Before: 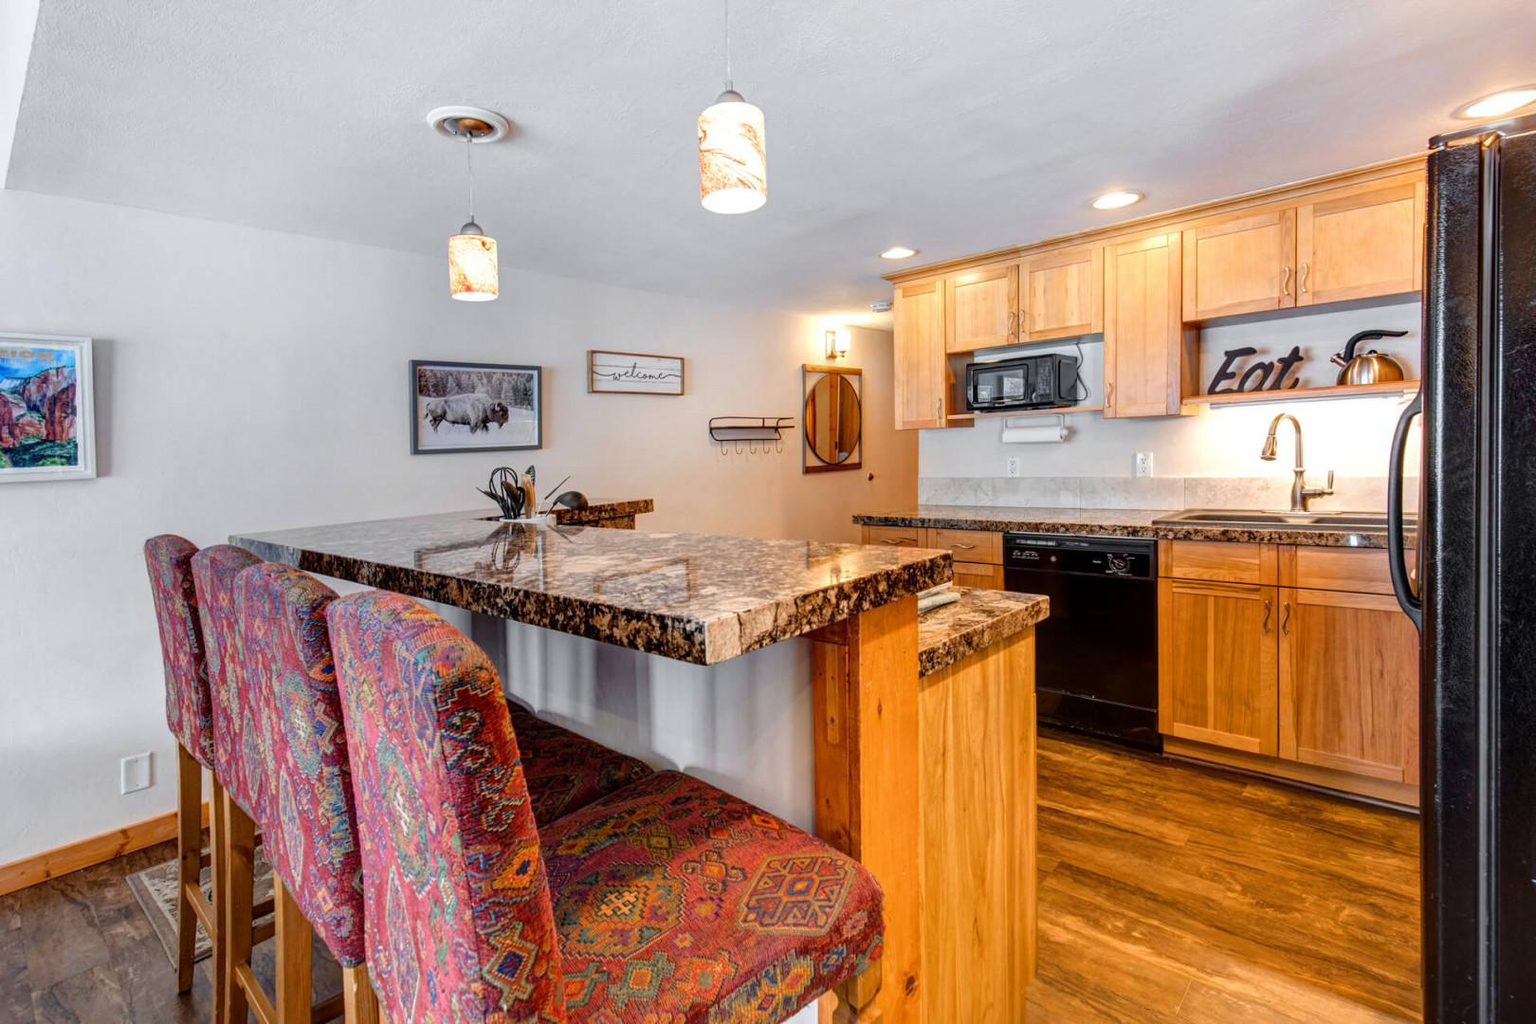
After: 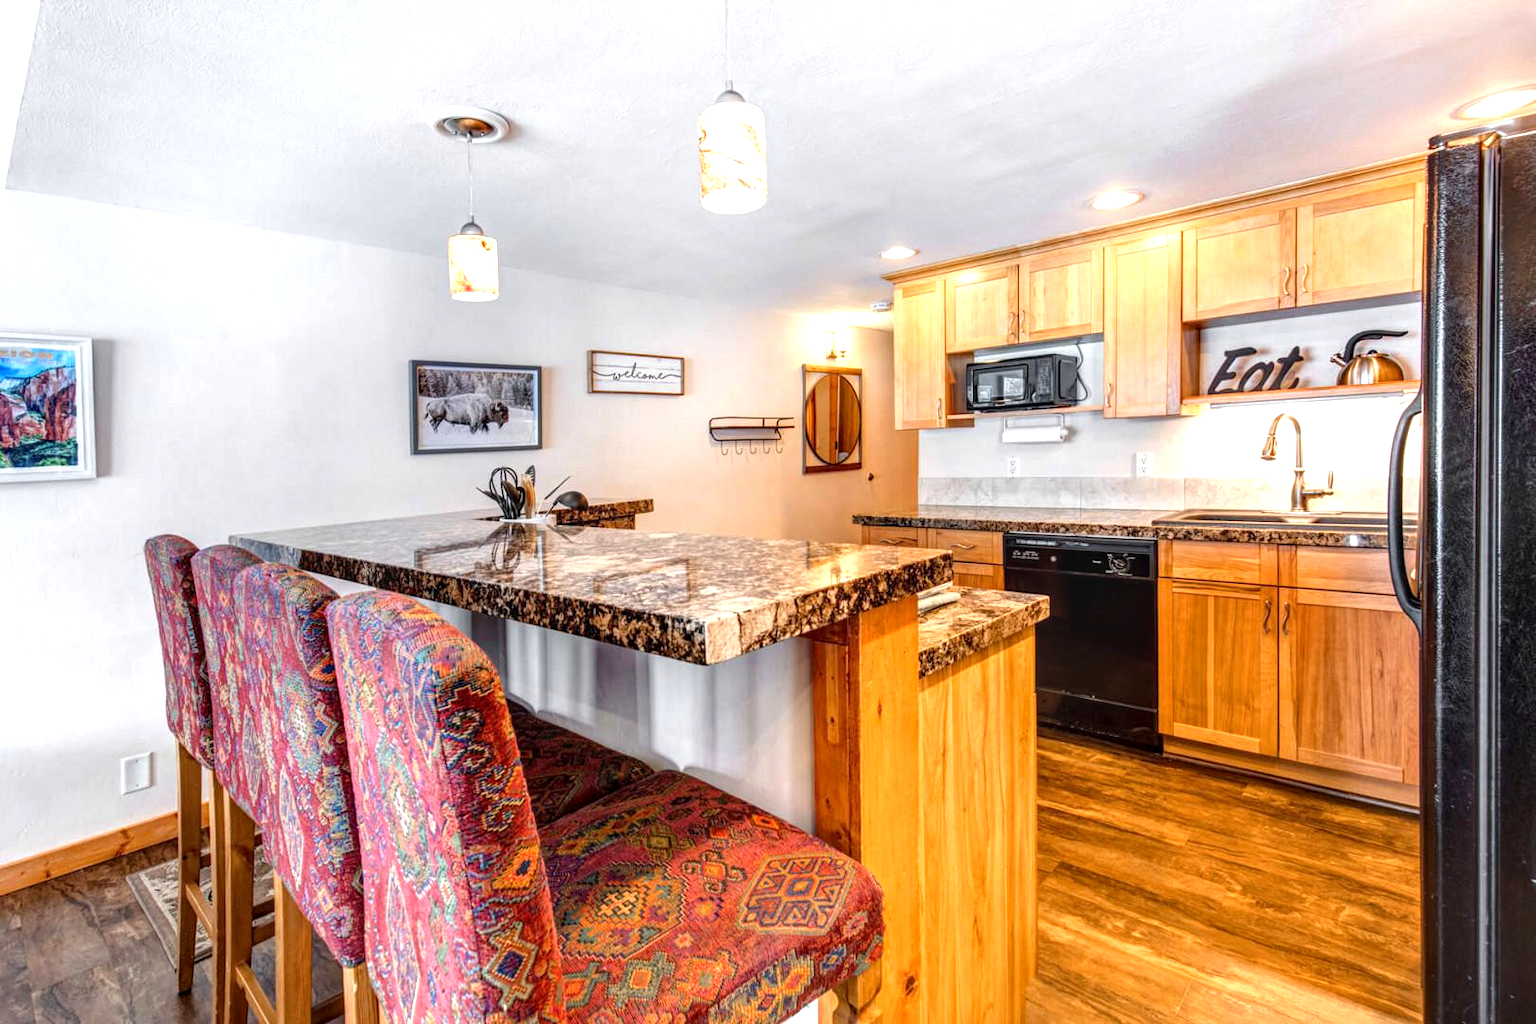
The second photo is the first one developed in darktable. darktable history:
exposure: exposure 0.657 EV, compensate highlight preservation false
local contrast: on, module defaults
